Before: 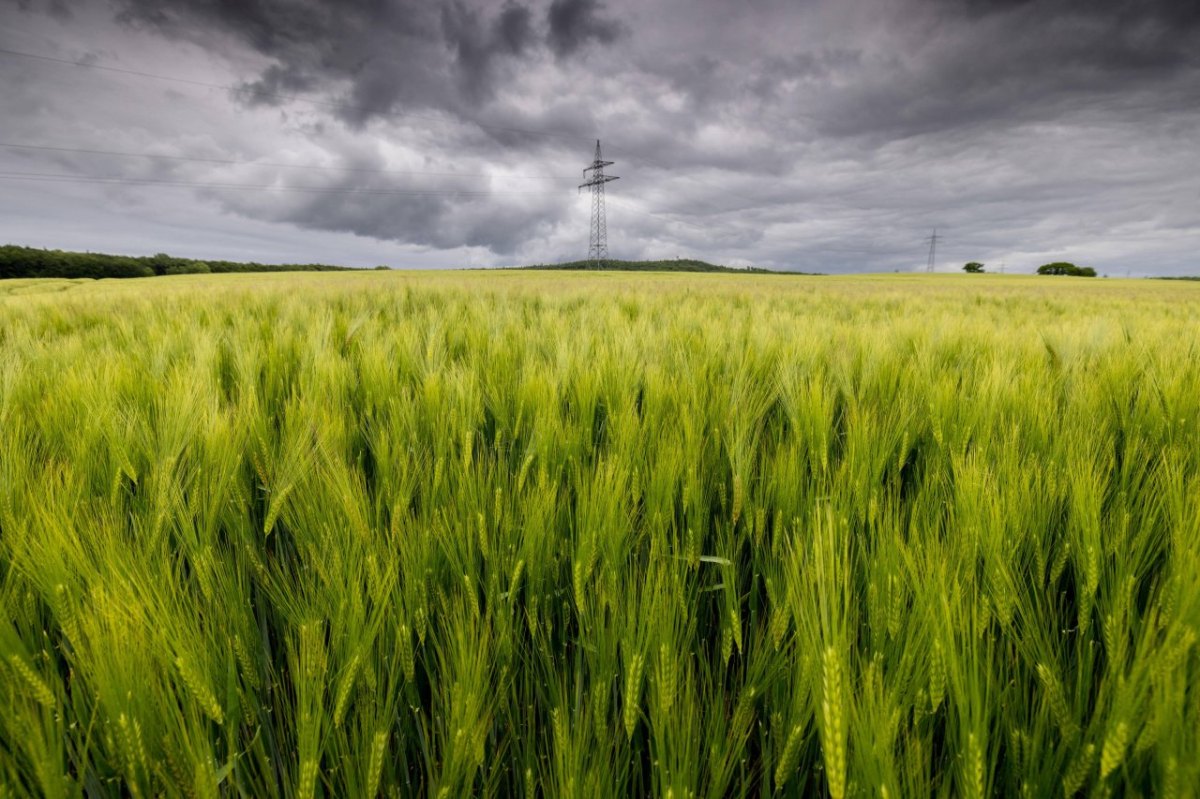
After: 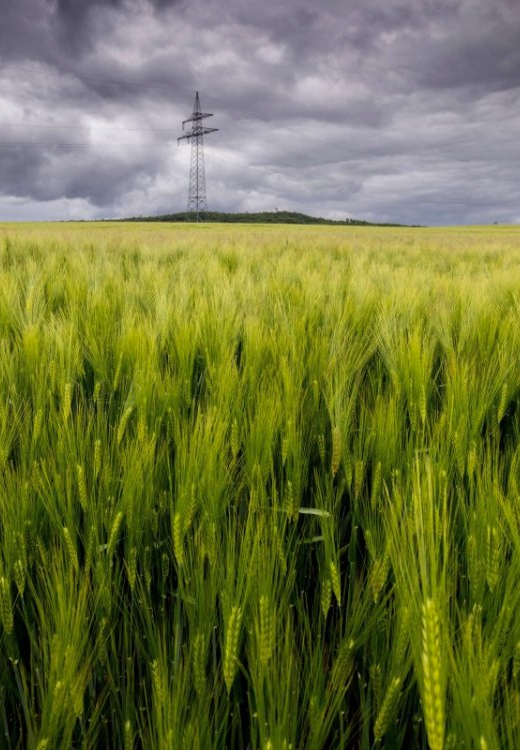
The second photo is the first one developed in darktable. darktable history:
exposure: exposure -0.048 EV, compensate highlight preservation false
color balance: gamma [0.9, 0.988, 0.975, 1.025], gain [1.05, 1, 1, 1]
crop: left 33.452%, top 6.025%, right 23.155%
